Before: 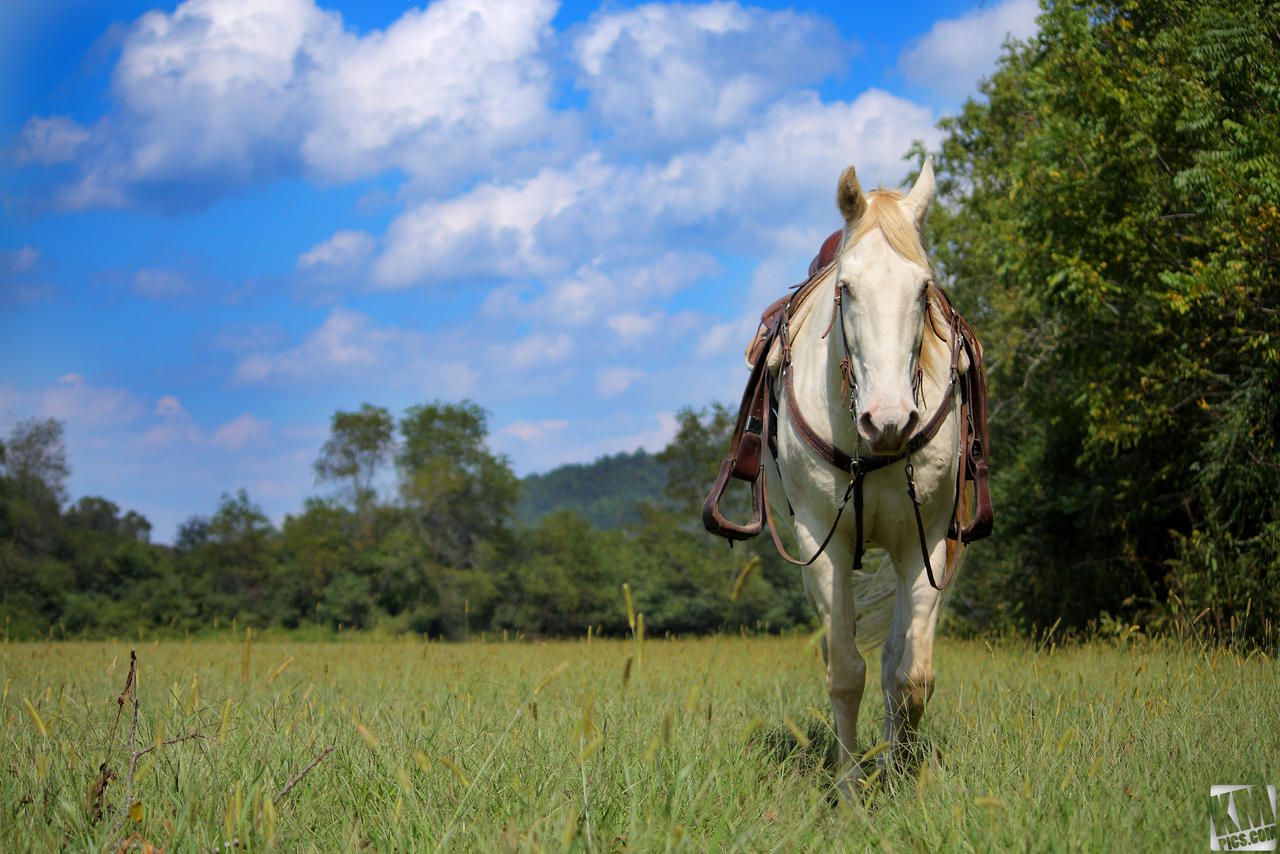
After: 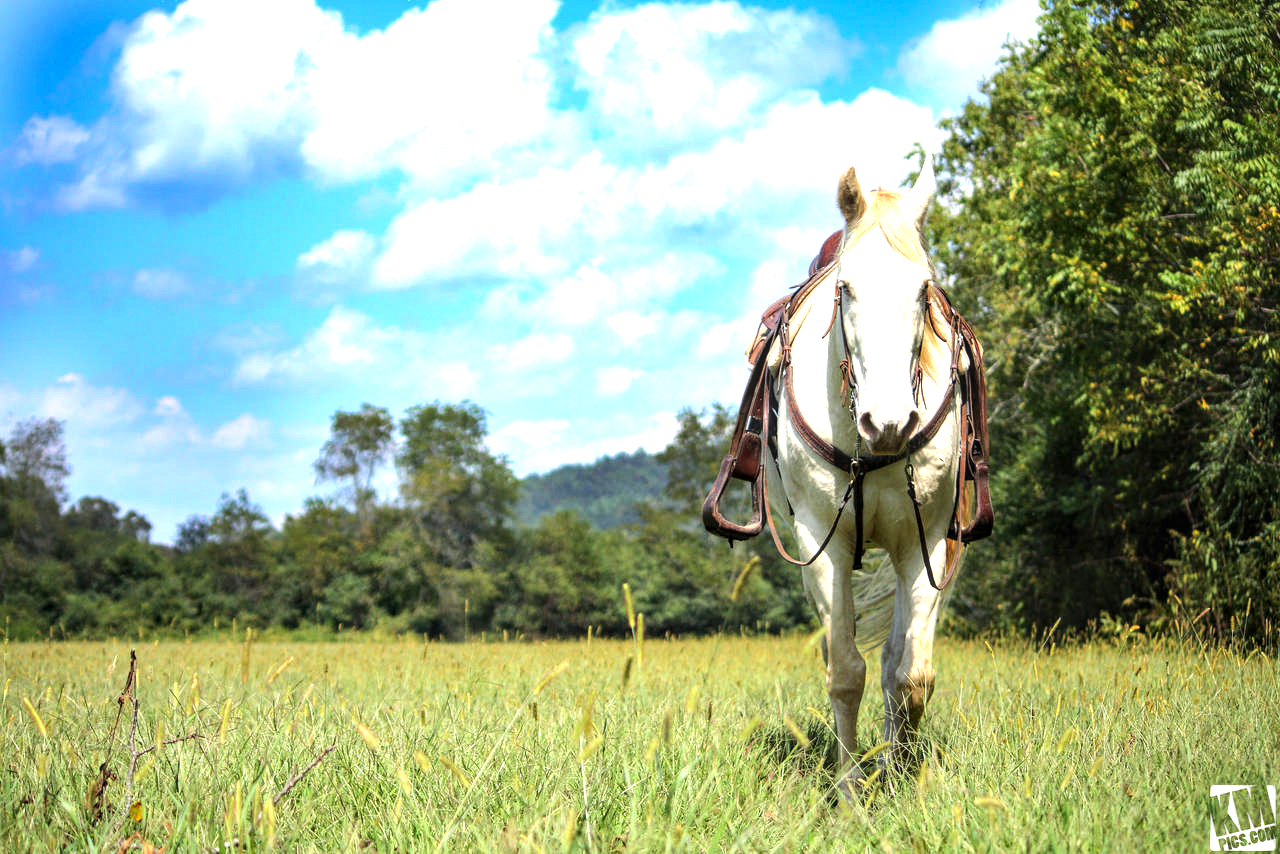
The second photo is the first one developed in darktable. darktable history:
exposure: exposure 1 EV, compensate exposure bias true, compensate highlight preservation false
local contrast: on, module defaults
tone equalizer: -8 EV -0.388 EV, -7 EV -0.418 EV, -6 EV -0.317 EV, -5 EV -0.26 EV, -3 EV 0.192 EV, -2 EV 0.336 EV, -1 EV 0.381 EV, +0 EV 0.429 EV, edges refinement/feathering 500, mask exposure compensation -1.57 EV, preserve details no
